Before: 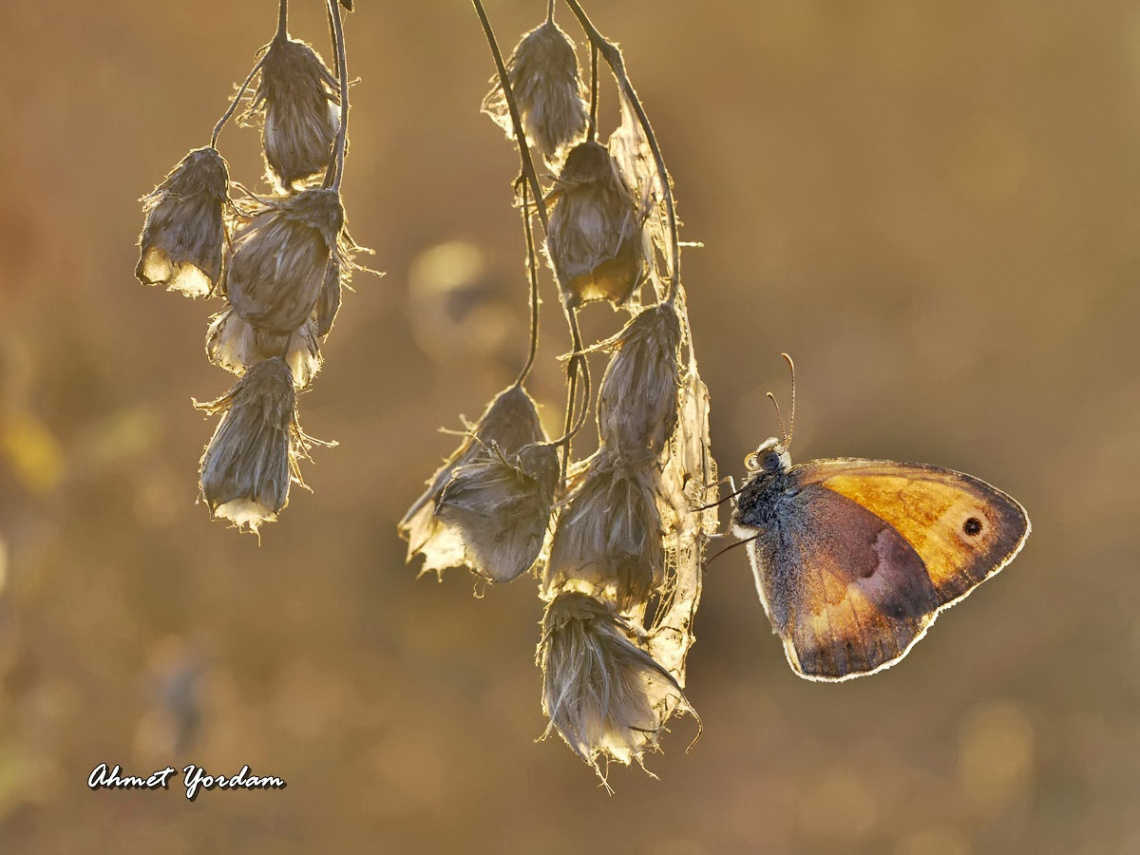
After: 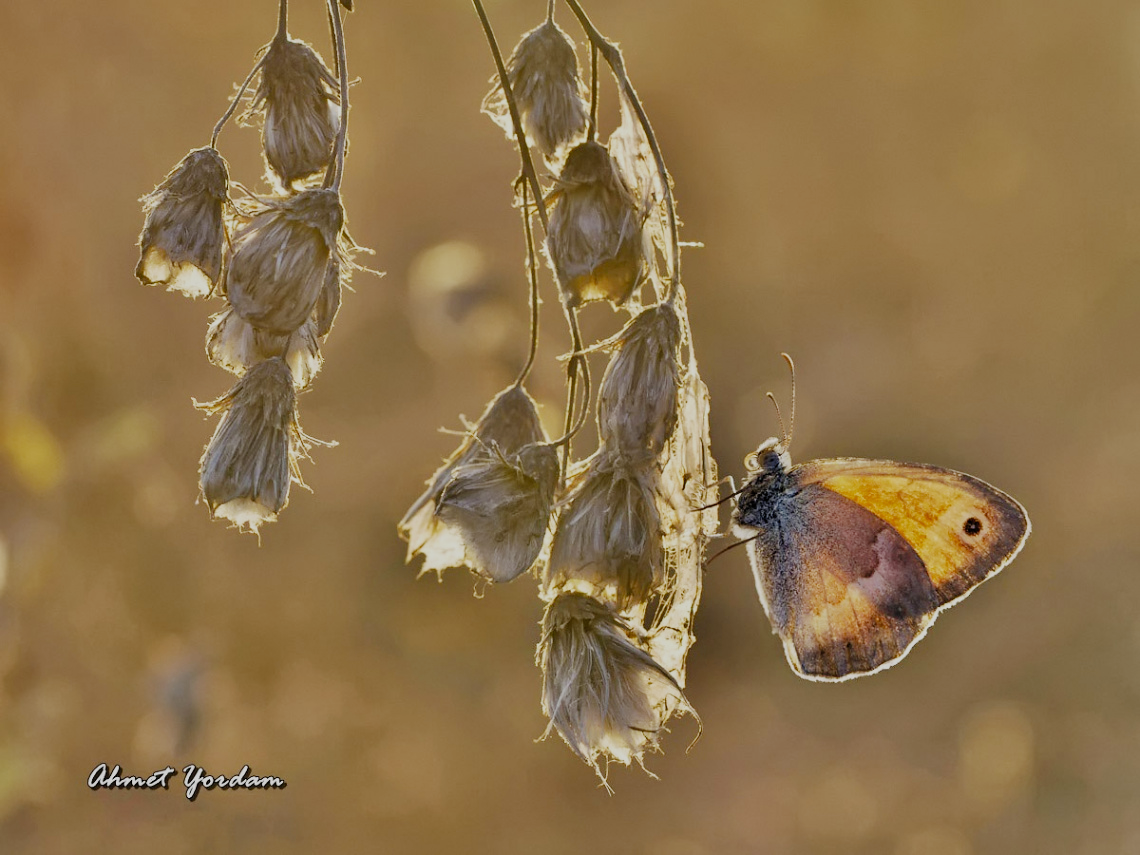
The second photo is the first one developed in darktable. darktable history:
filmic rgb: black relative exposure -7.32 EV, white relative exposure 5.06 EV, hardness 3.21, add noise in highlights 0, preserve chrominance no, color science v3 (2019), use custom middle-gray values true, contrast in highlights soft
